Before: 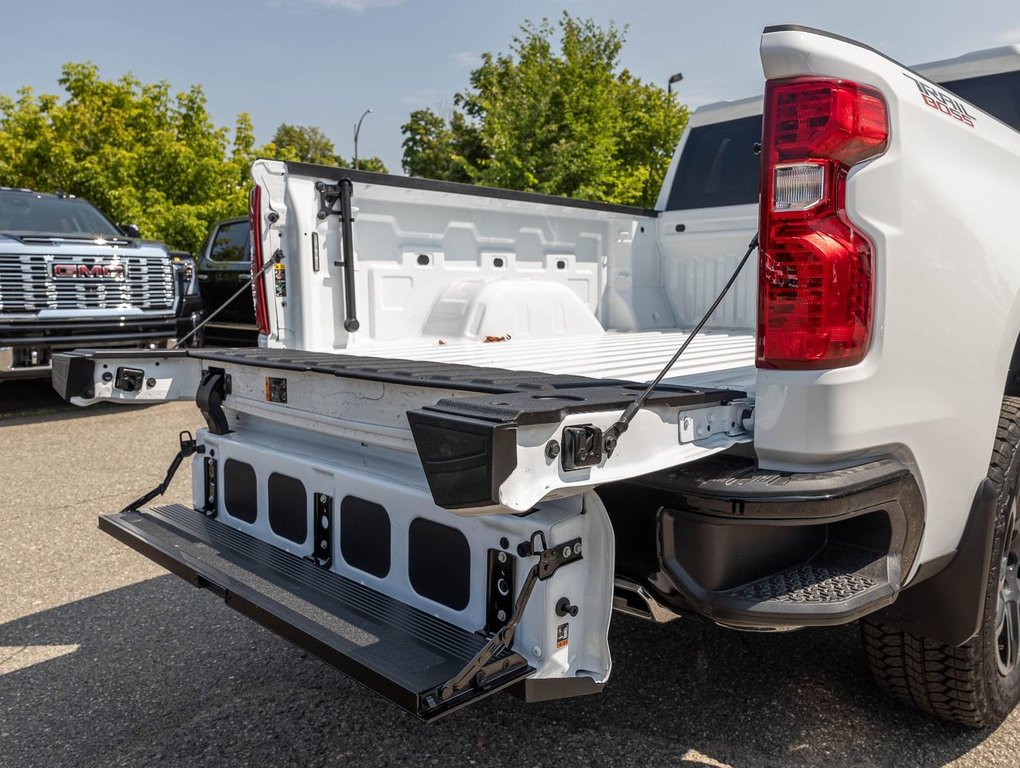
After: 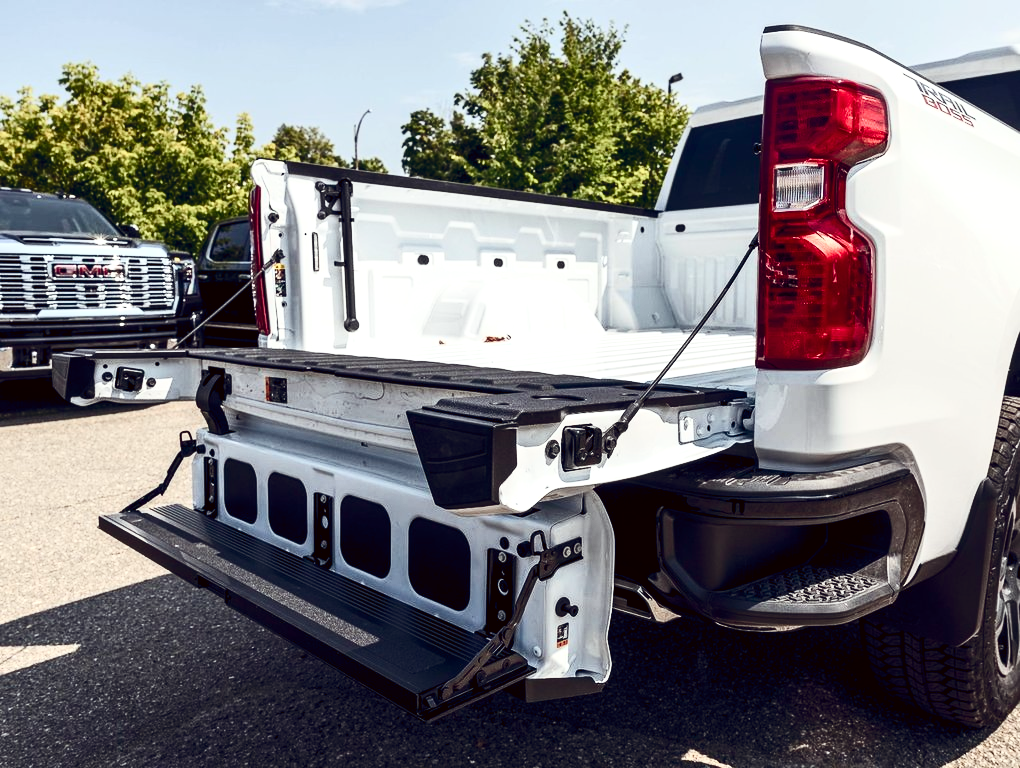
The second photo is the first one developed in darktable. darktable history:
contrast brightness saturation: contrast 0.39, brightness 0.1
color correction: highlights a* -4.98, highlights b* -3.76, shadows a* 3.83, shadows b* 4.08
color balance rgb: highlights gain › chroma 2.94%, highlights gain › hue 60.57°, global offset › chroma 0.25%, global offset › hue 256.52°, perceptual saturation grading › global saturation 20%, perceptual saturation grading › highlights -50%, perceptual saturation grading › shadows 30%, contrast 15%
